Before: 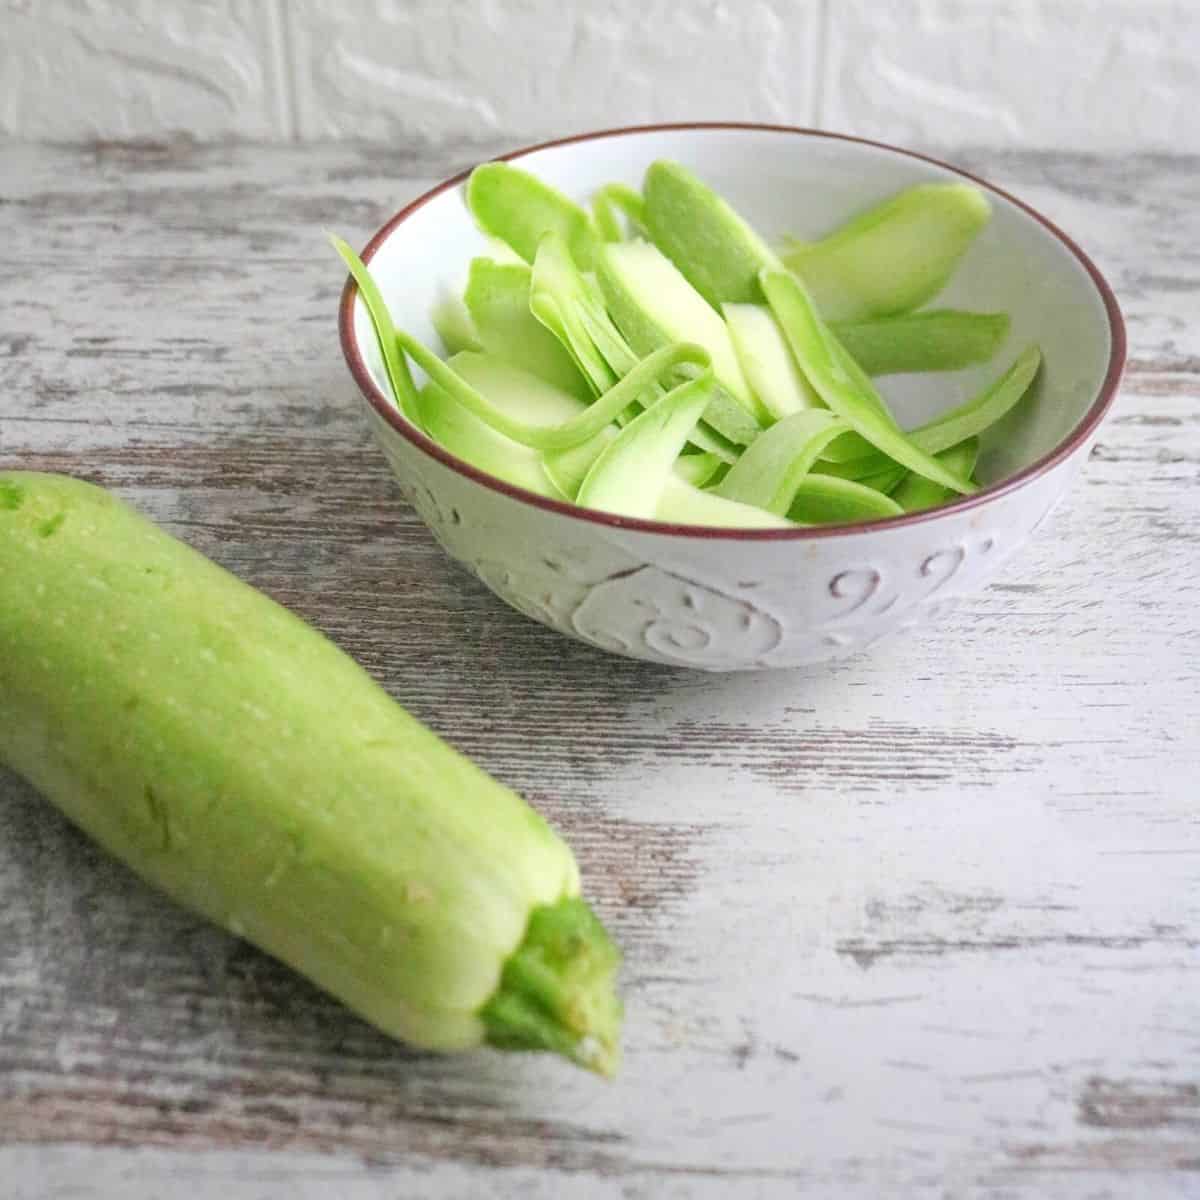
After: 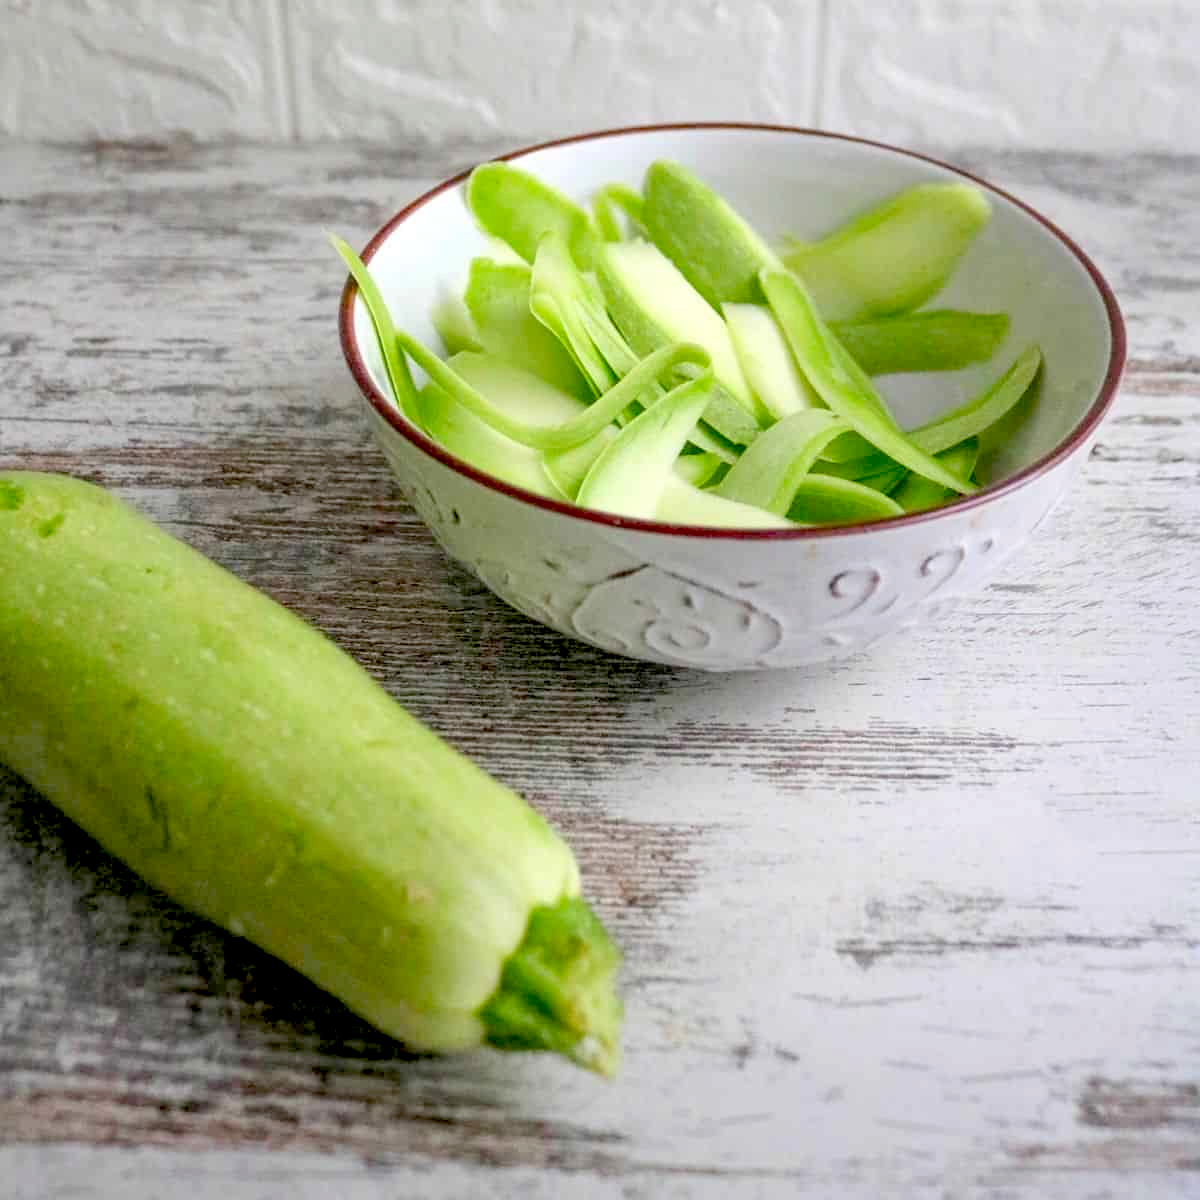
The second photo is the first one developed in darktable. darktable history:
exposure: black level correction 0.047, exposure 0.013 EV, compensate exposure bias true, compensate highlight preservation false
